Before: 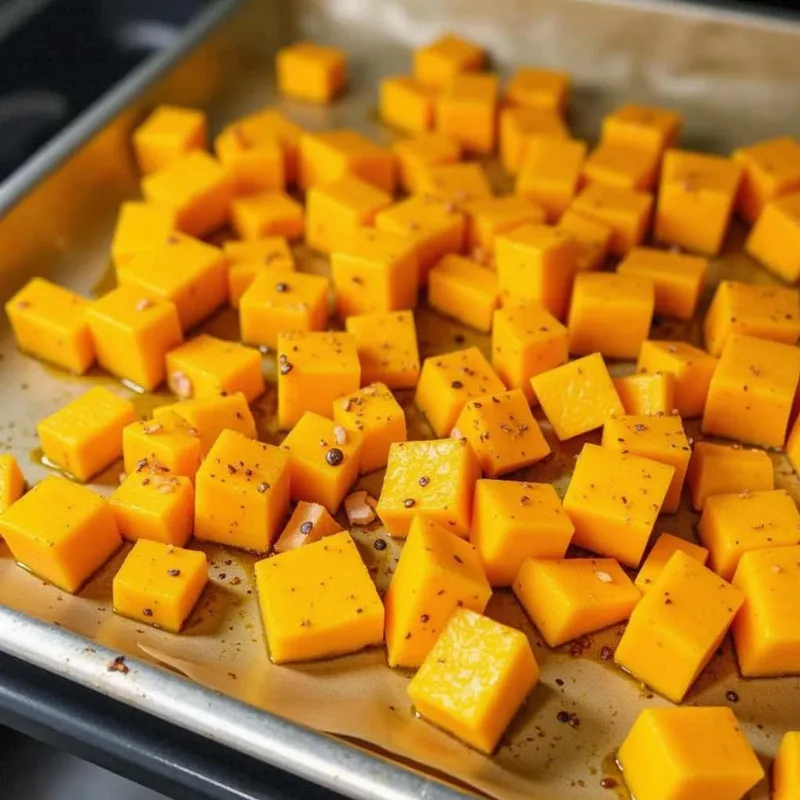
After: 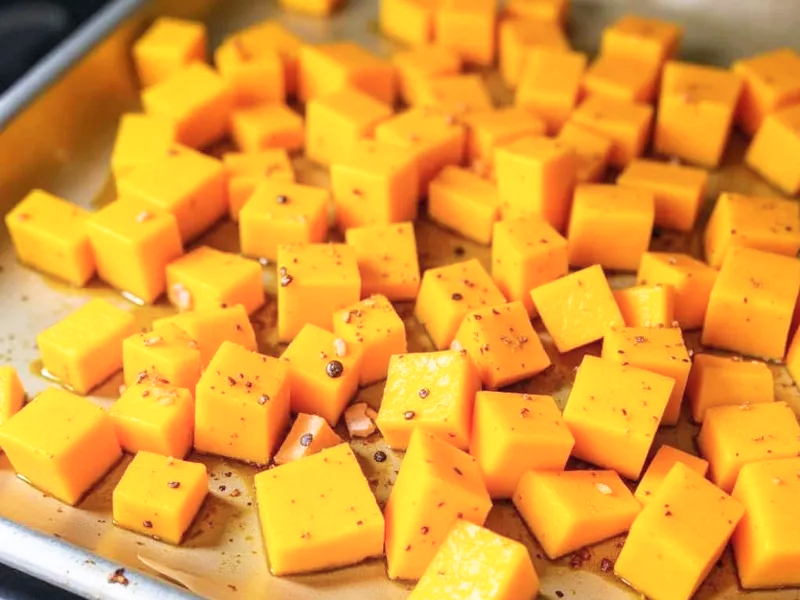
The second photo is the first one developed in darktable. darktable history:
color calibration: gray › normalize channels true, illuminant as shot in camera, x 0.358, y 0.373, temperature 4628.91 K, gamut compression 0.014
base curve: curves: ch0 [(0, 0) (0.688, 0.865) (1, 1)], preserve colors none
shadows and highlights: shadows -24.58, highlights 48.61, soften with gaussian
crop: top 11.037%, bottom 13.872%
